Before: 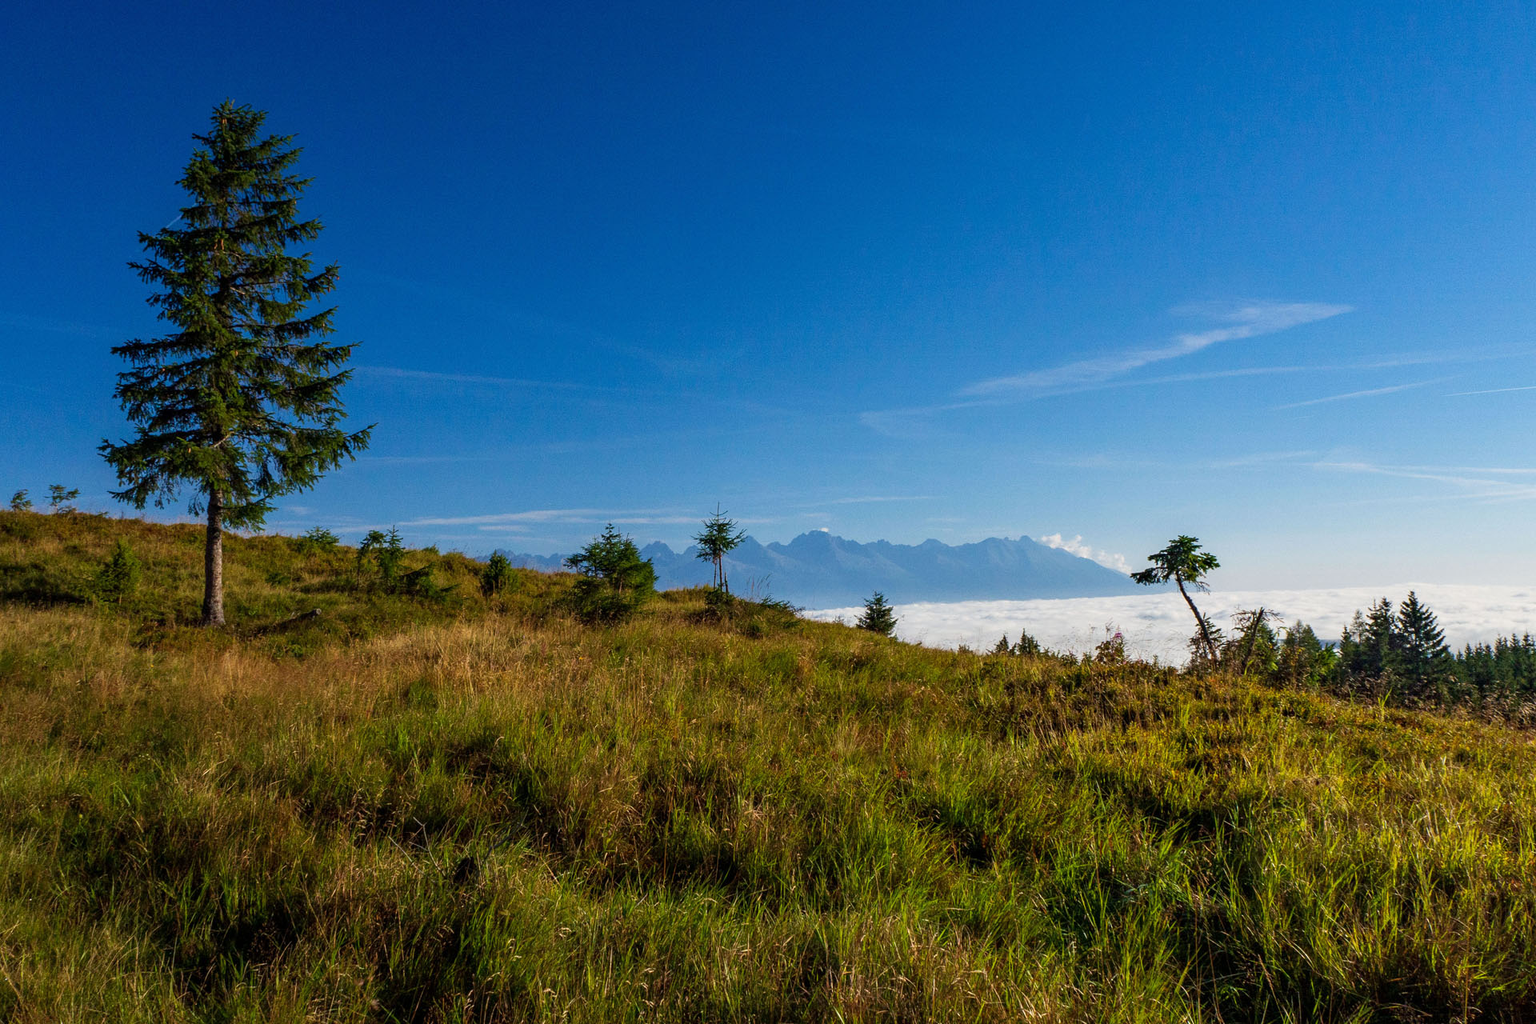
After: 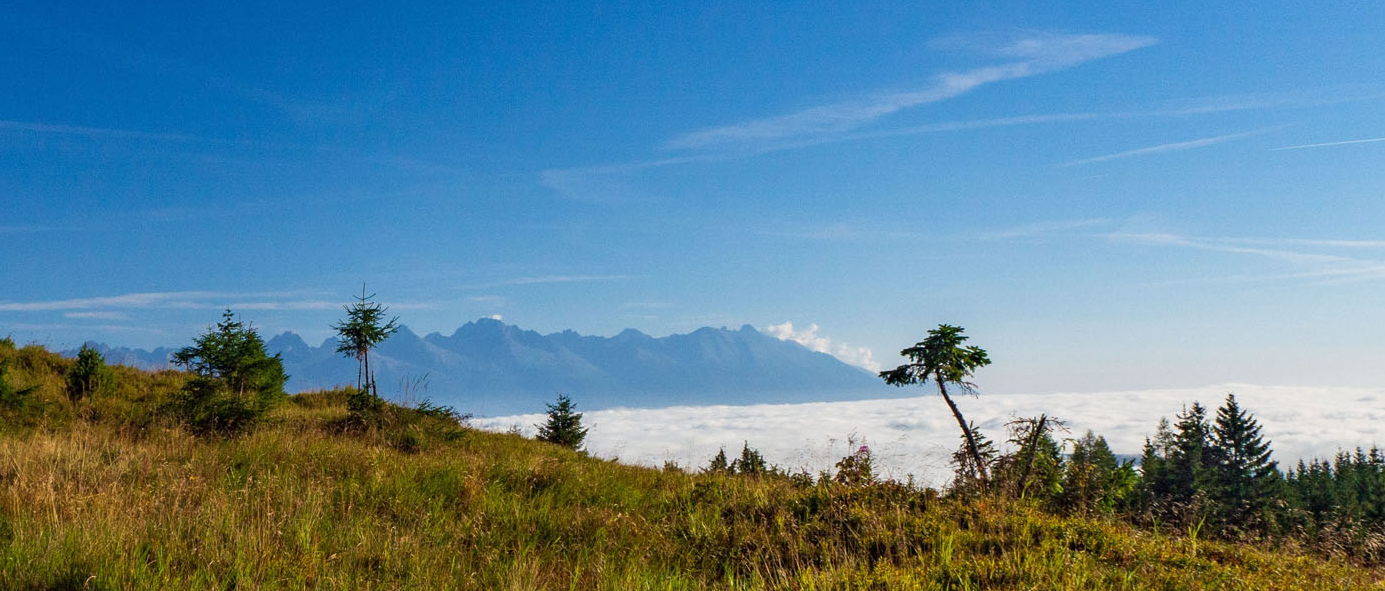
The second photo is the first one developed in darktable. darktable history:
crop and rotate: left 27.814%, top 26.965%, bottom 26.798%
